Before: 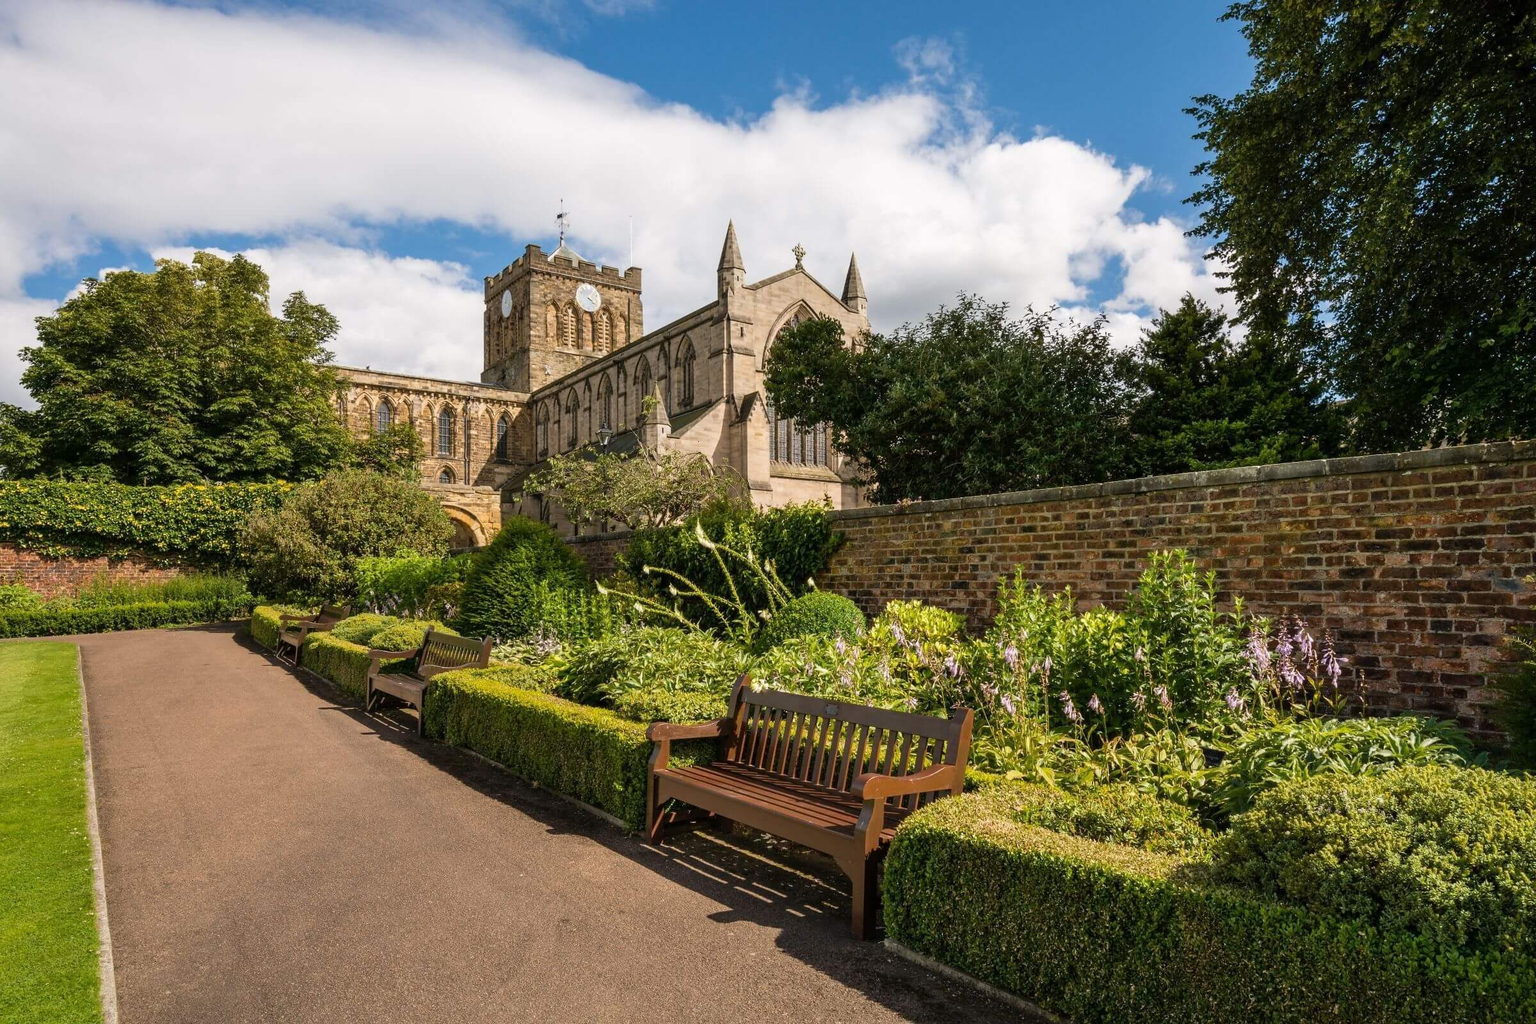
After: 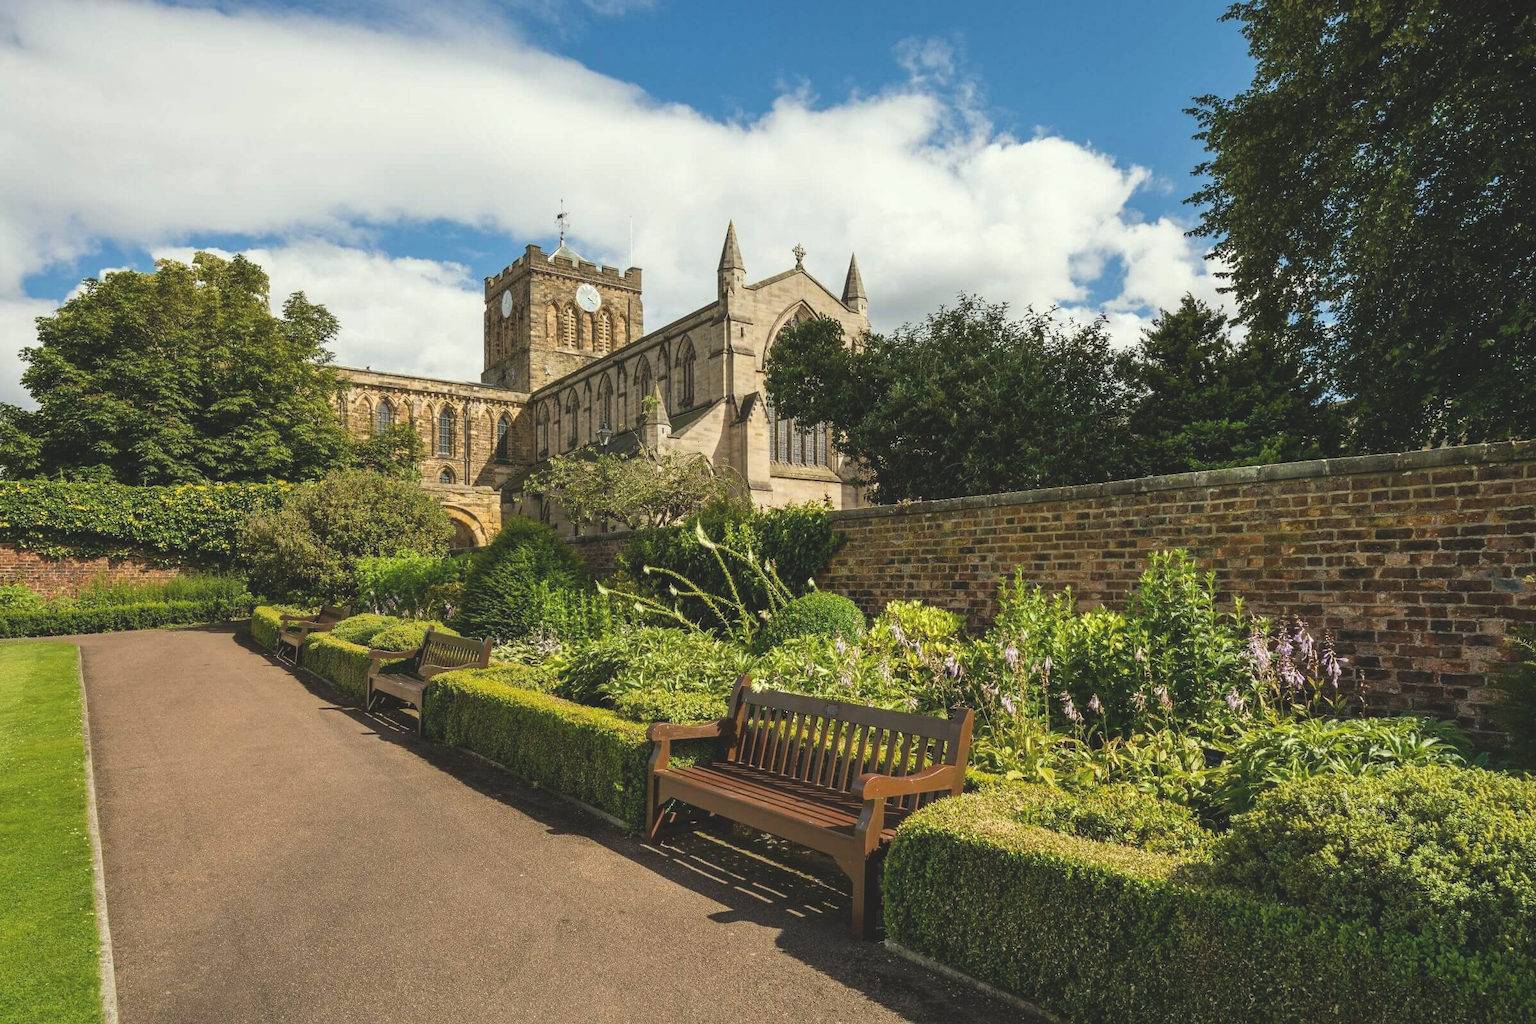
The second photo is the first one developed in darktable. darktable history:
exposure: black level correction -0.015, compensate highlight preservation false
color correction: highlights a* -4.73, highlights b* 5.06, saturation 0.97
tone equalizer: on, module defaults
